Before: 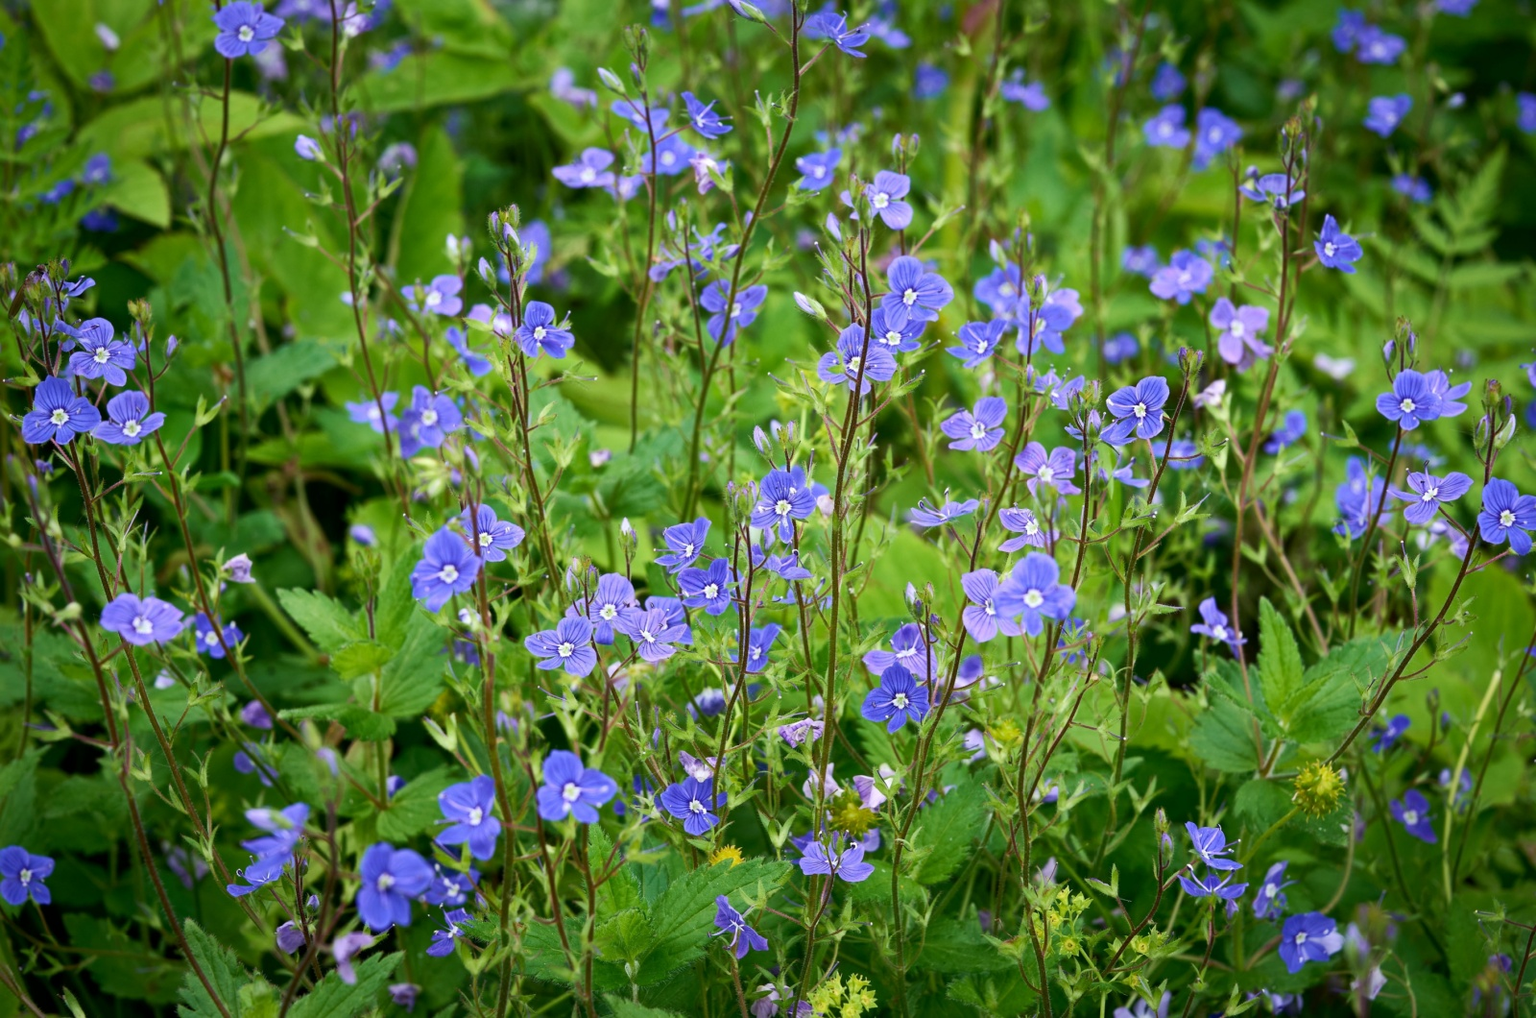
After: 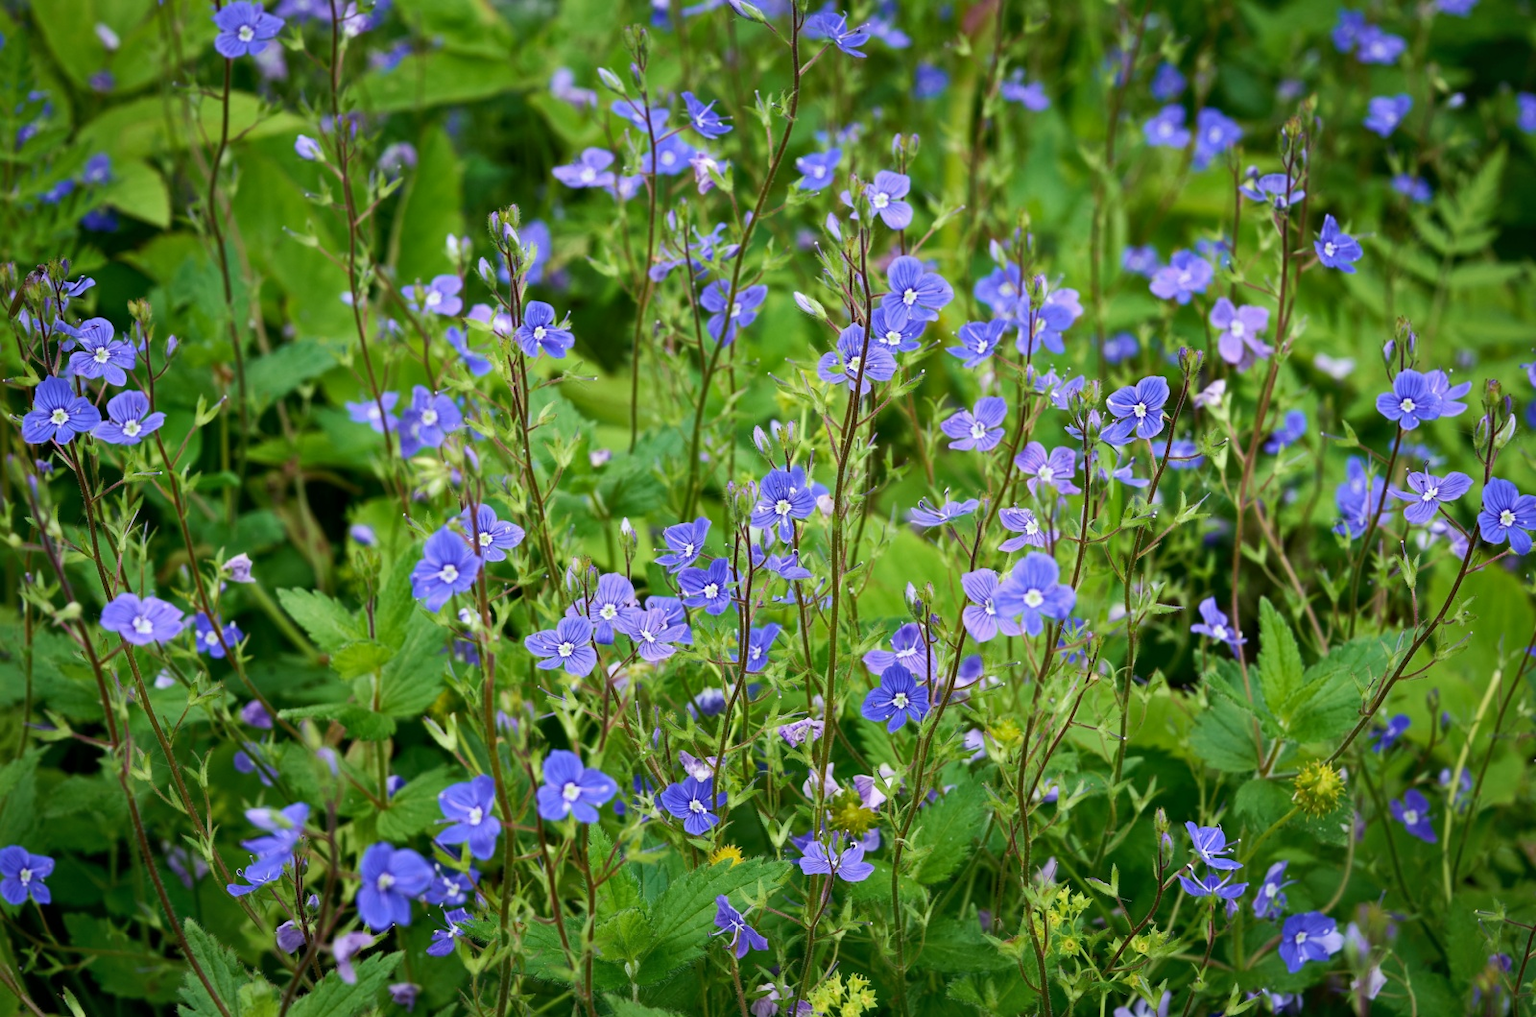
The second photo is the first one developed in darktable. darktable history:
shadows and highlights: shadows 43.49, white point adjustment -1.28, soften with gaussian
